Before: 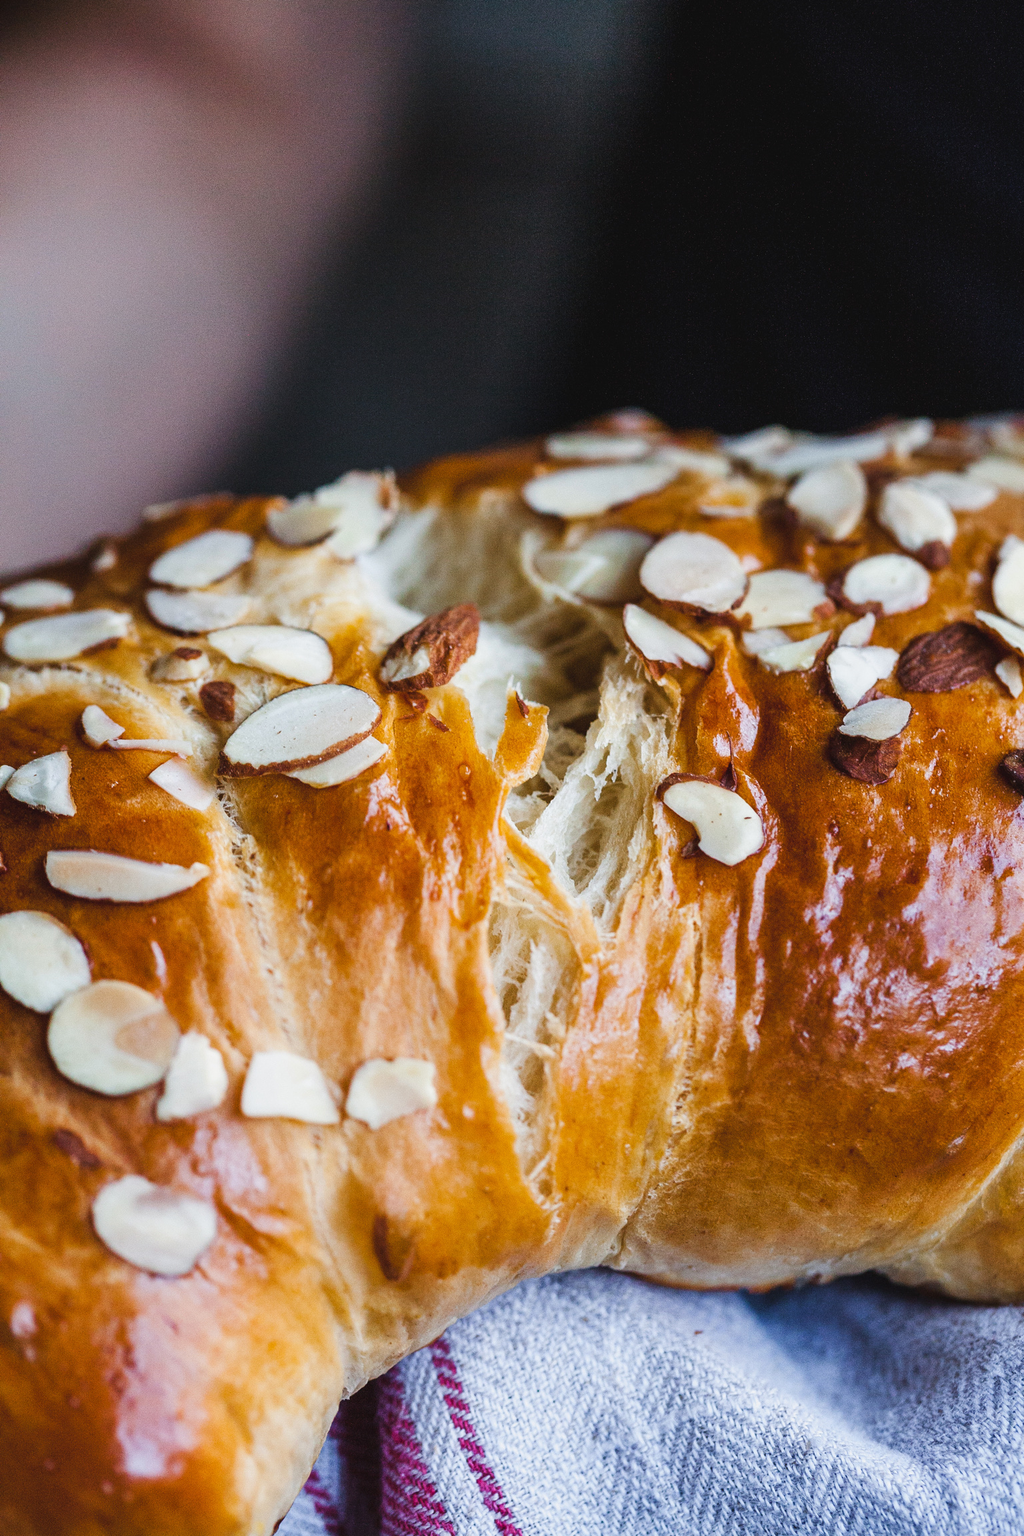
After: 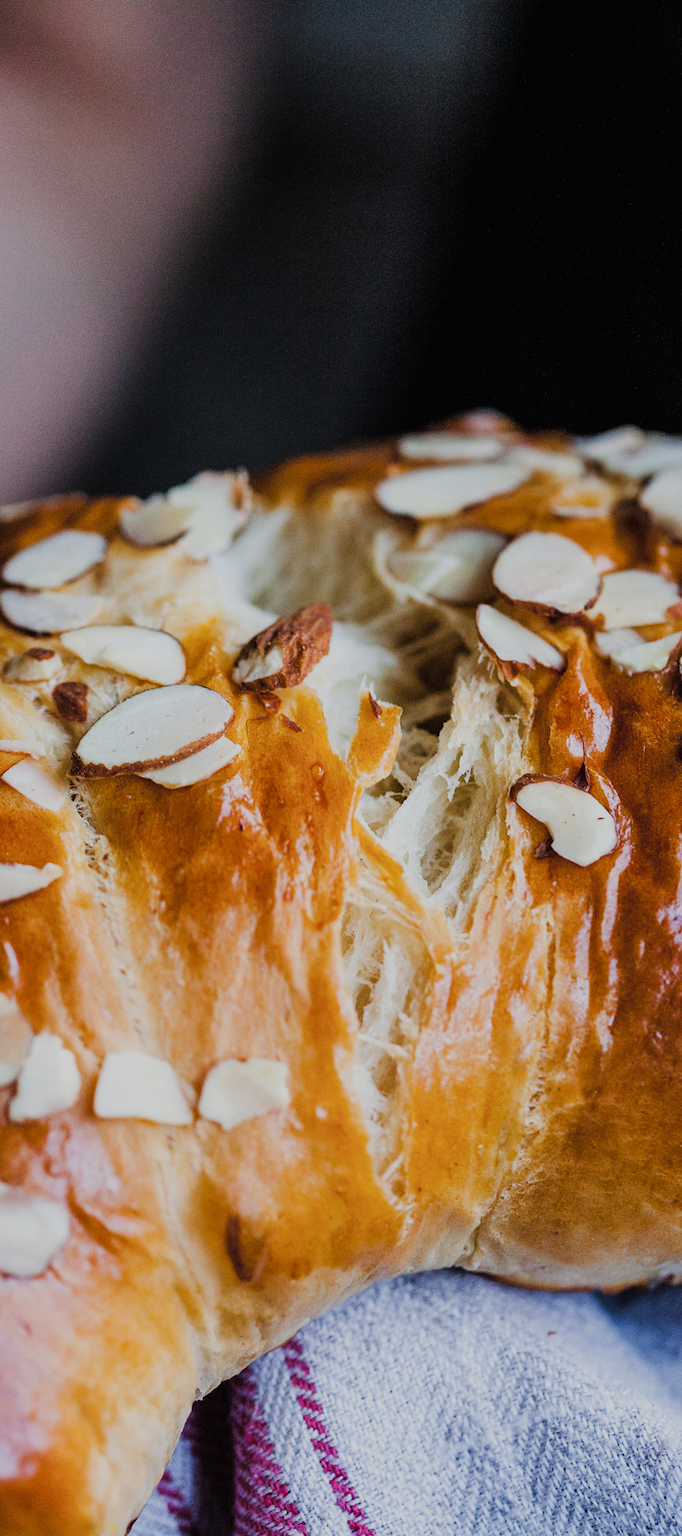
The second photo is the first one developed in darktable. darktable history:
crop and rotate: left 14.436%, right 18.898%
filmic rgb: black relative exposure -7.65 EV, white relative exposure 4.56 EV, hardness 3.61
